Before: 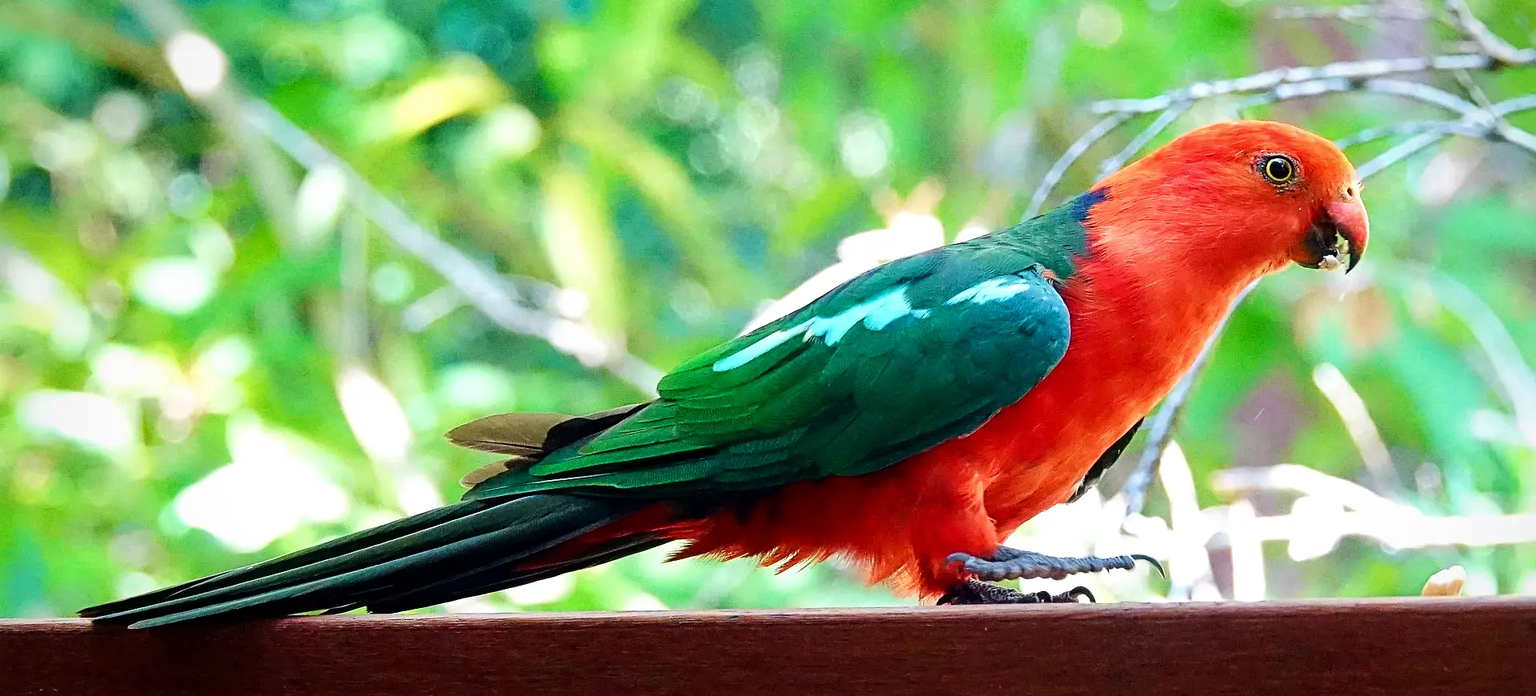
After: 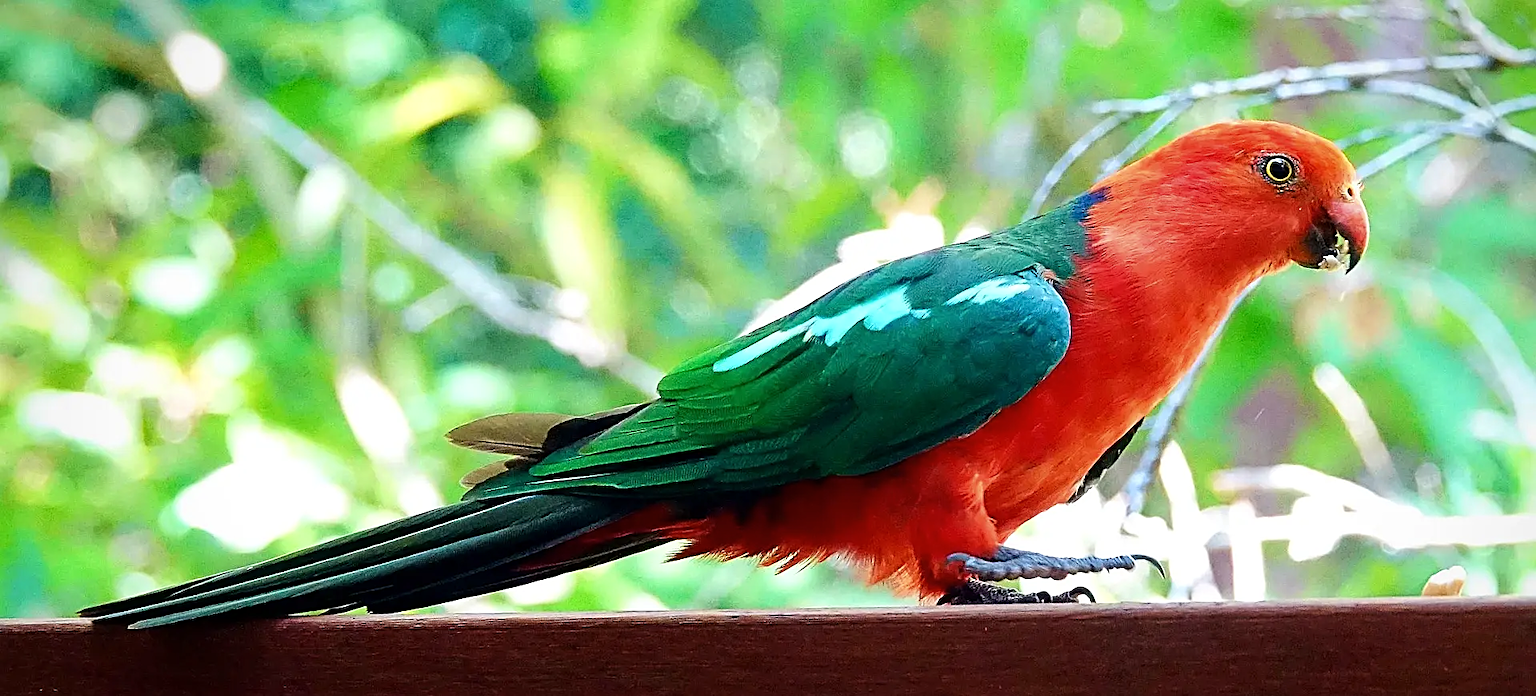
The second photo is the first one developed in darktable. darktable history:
color zones: curves: ch0 [(0.068, 0.464) (0.25, 0.5) (0.48, 0.508) (0.75, 0.536) (0.886, 0.476) (0.967, 0.456)]; ch1 [(0.066, 0.456) (0.25, 0.5) (0.616, 0.508) (0.746, 0.56) (0.934, 0.444)]
sharpen: on, module defaults
